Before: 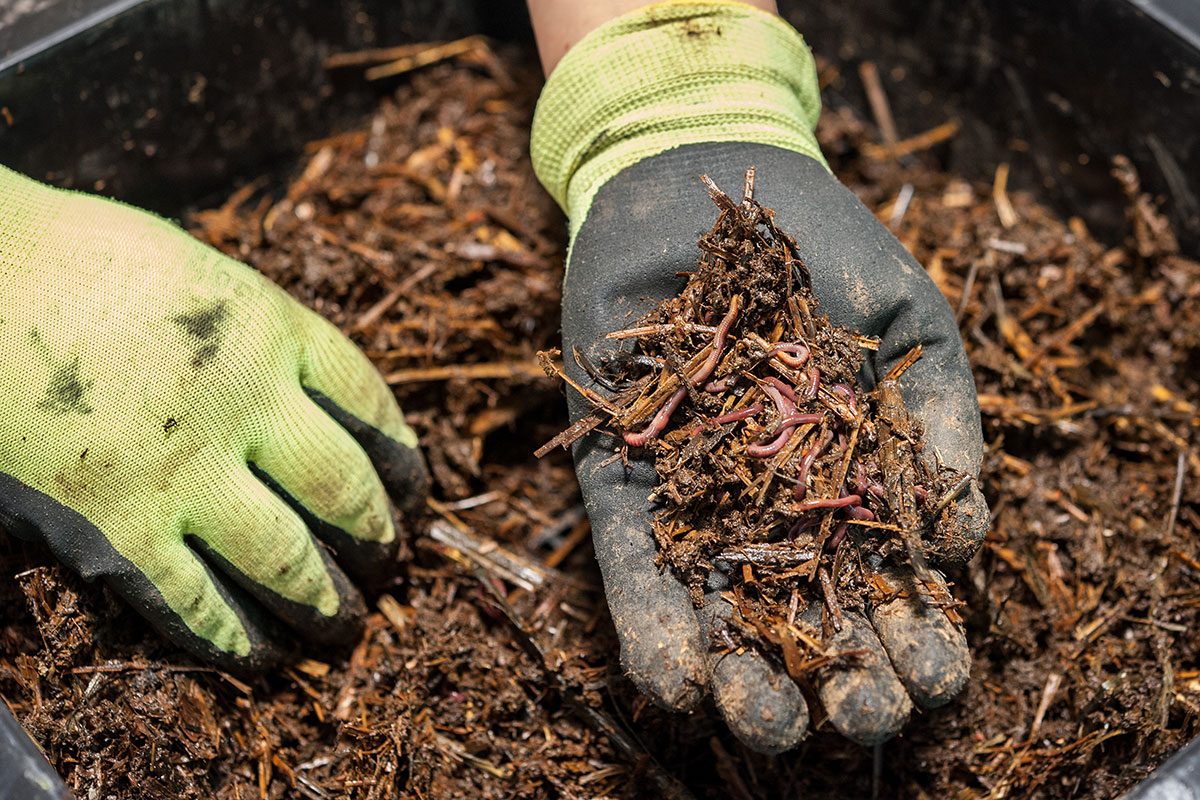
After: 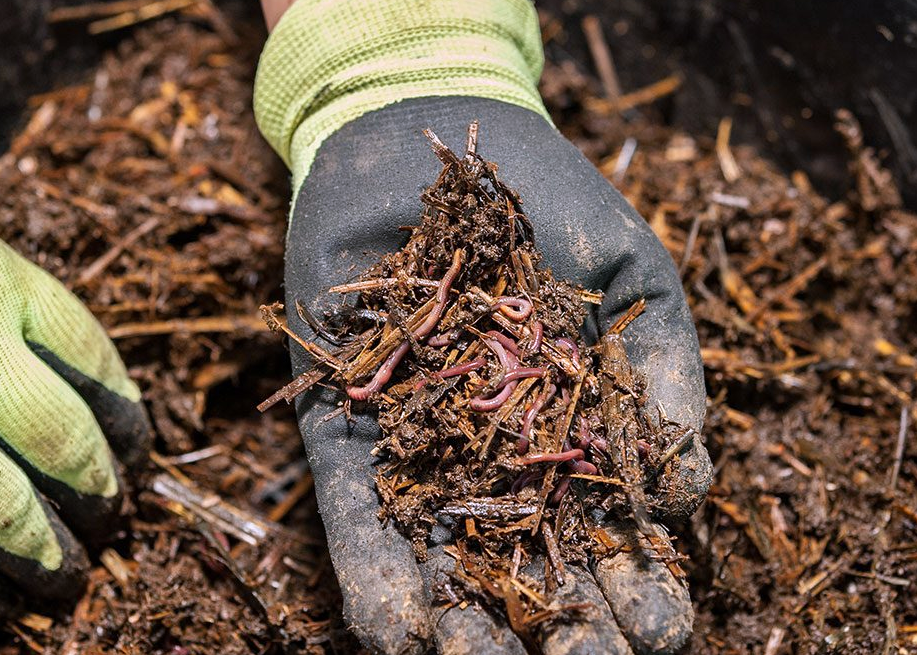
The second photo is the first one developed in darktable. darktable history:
crop: left 23.095%, top 5.827%, bottom 11.854%
white balance: red 1.004, blue 1.096
